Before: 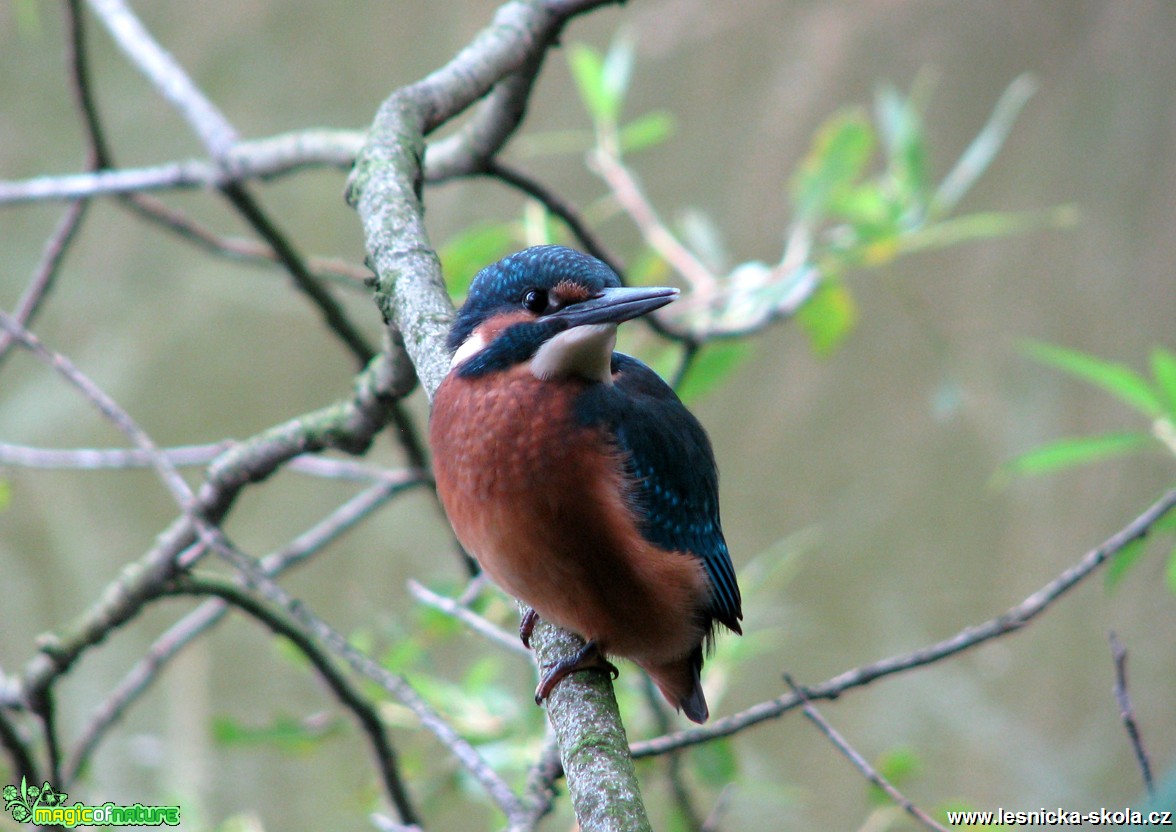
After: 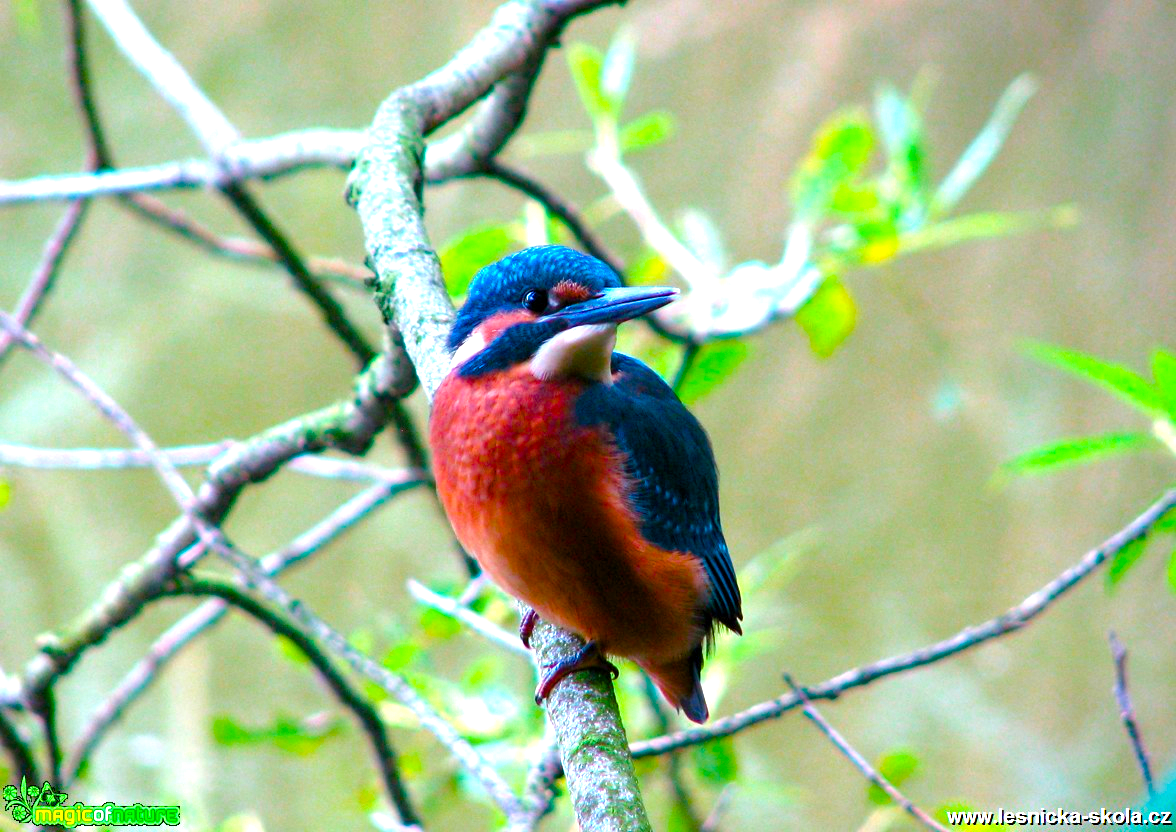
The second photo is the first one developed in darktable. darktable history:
color balance rgb: linear chroma grading › global chroma 25%, perceptual saturation grading › global saturation 40%, perceptual saturation grading › highlights -50%, perceptual saturation grading › shadows 30%, perceptual brilliance grading › global brilliance 25%, global vibrance 60%
